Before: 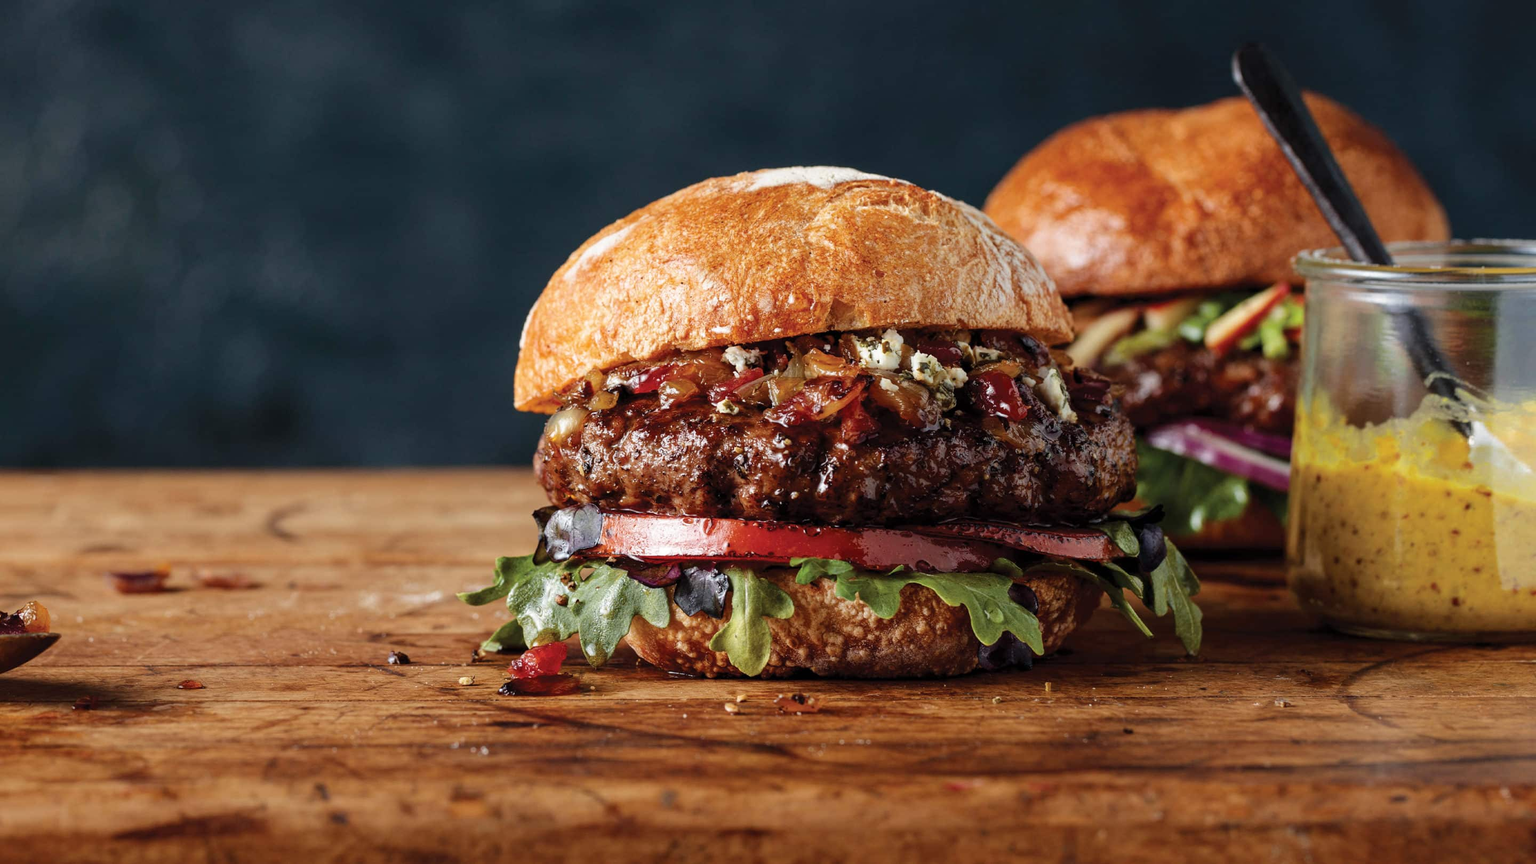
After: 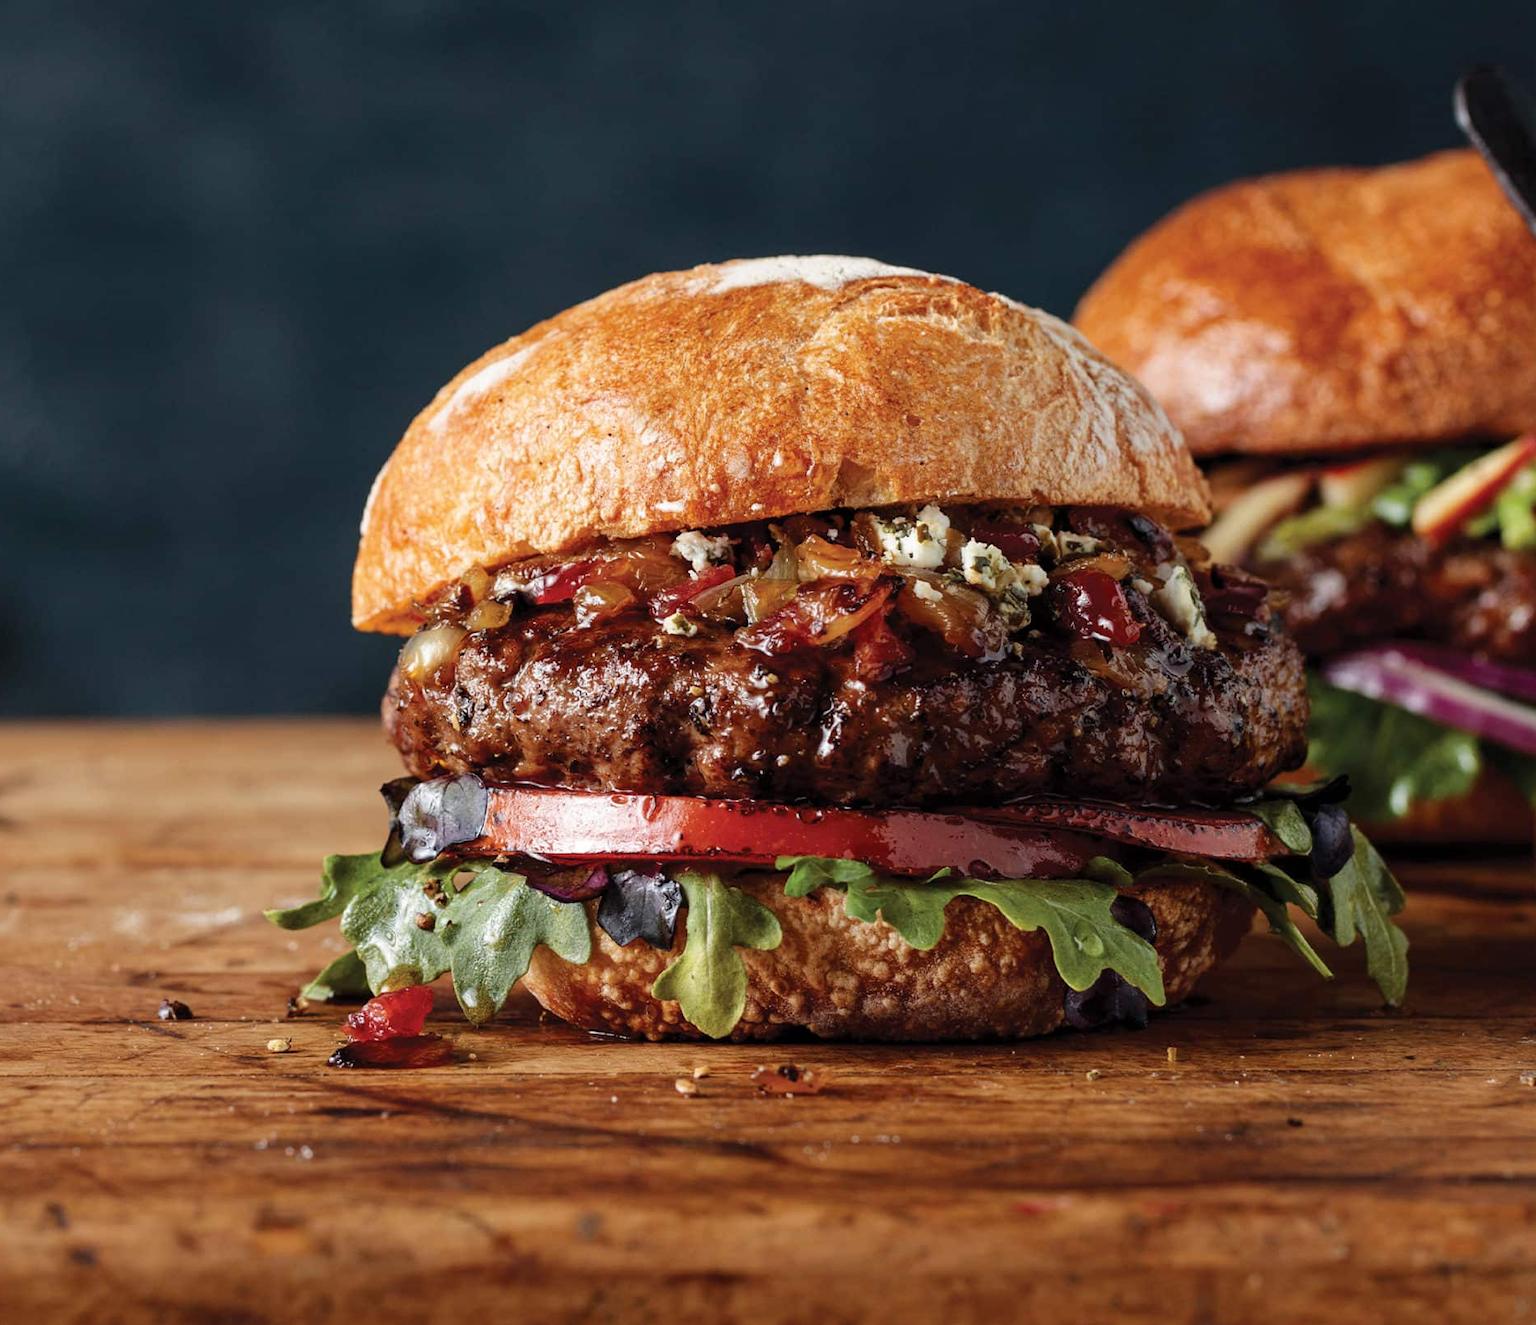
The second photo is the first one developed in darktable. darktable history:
crop and rotate: left 18.549%, right 16.29%
